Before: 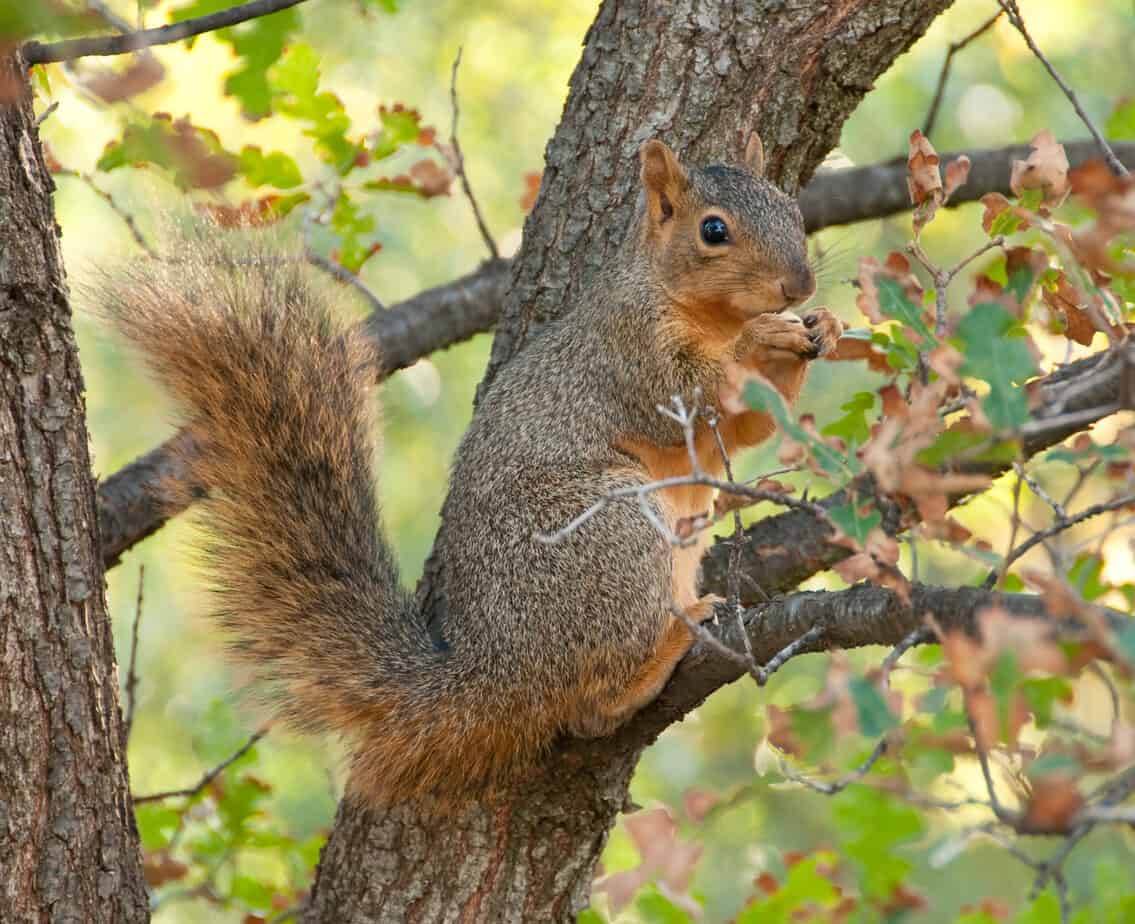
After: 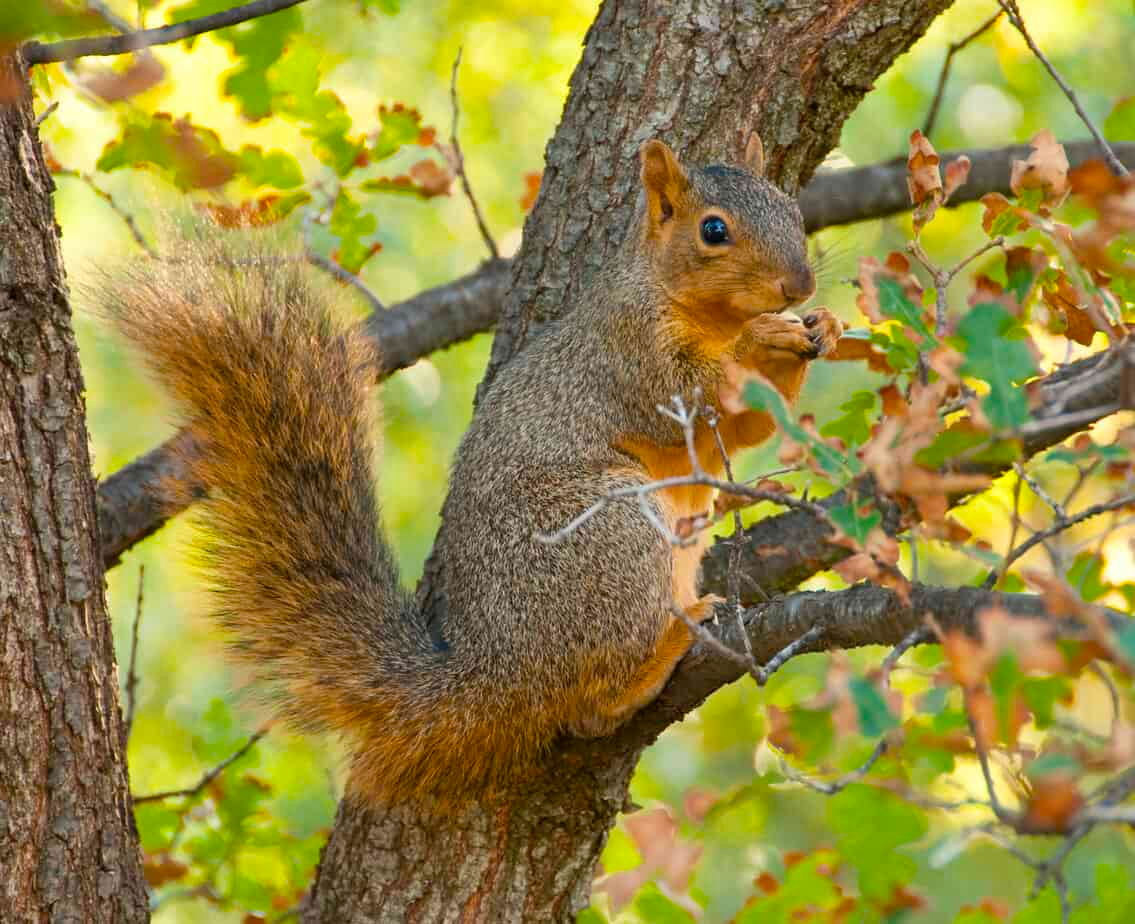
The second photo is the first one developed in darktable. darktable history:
color balance rgb: linear chroma grading › global chroma 15%, perceptual saturation grading › global saturation 30%
tone equalizer: on, module defaults
